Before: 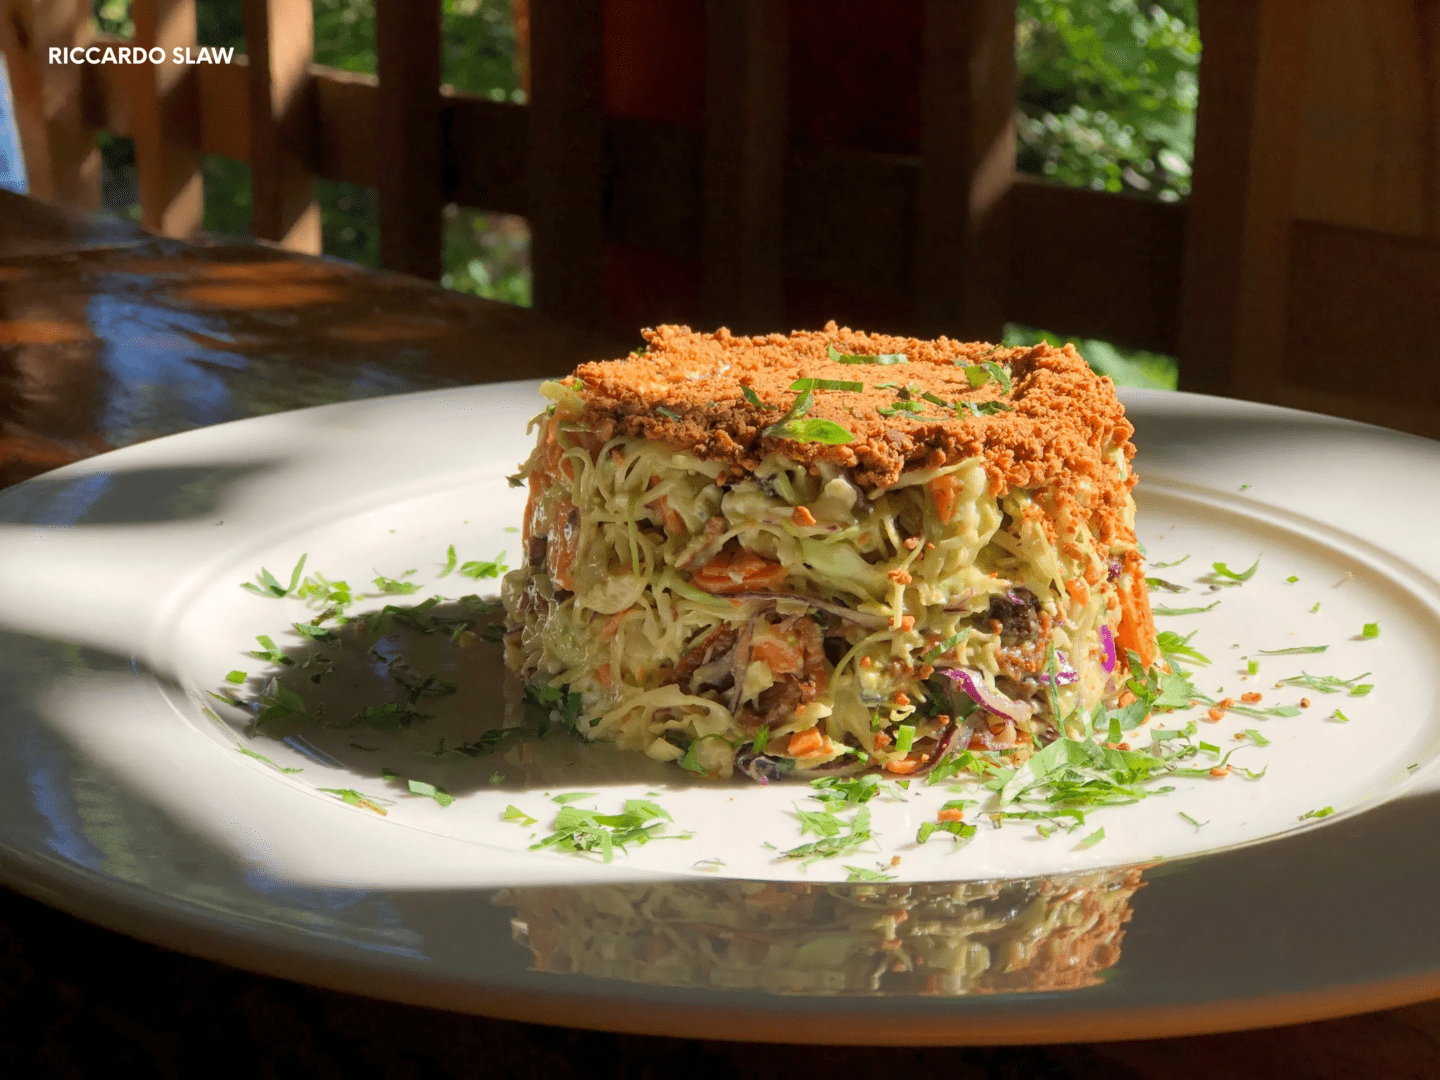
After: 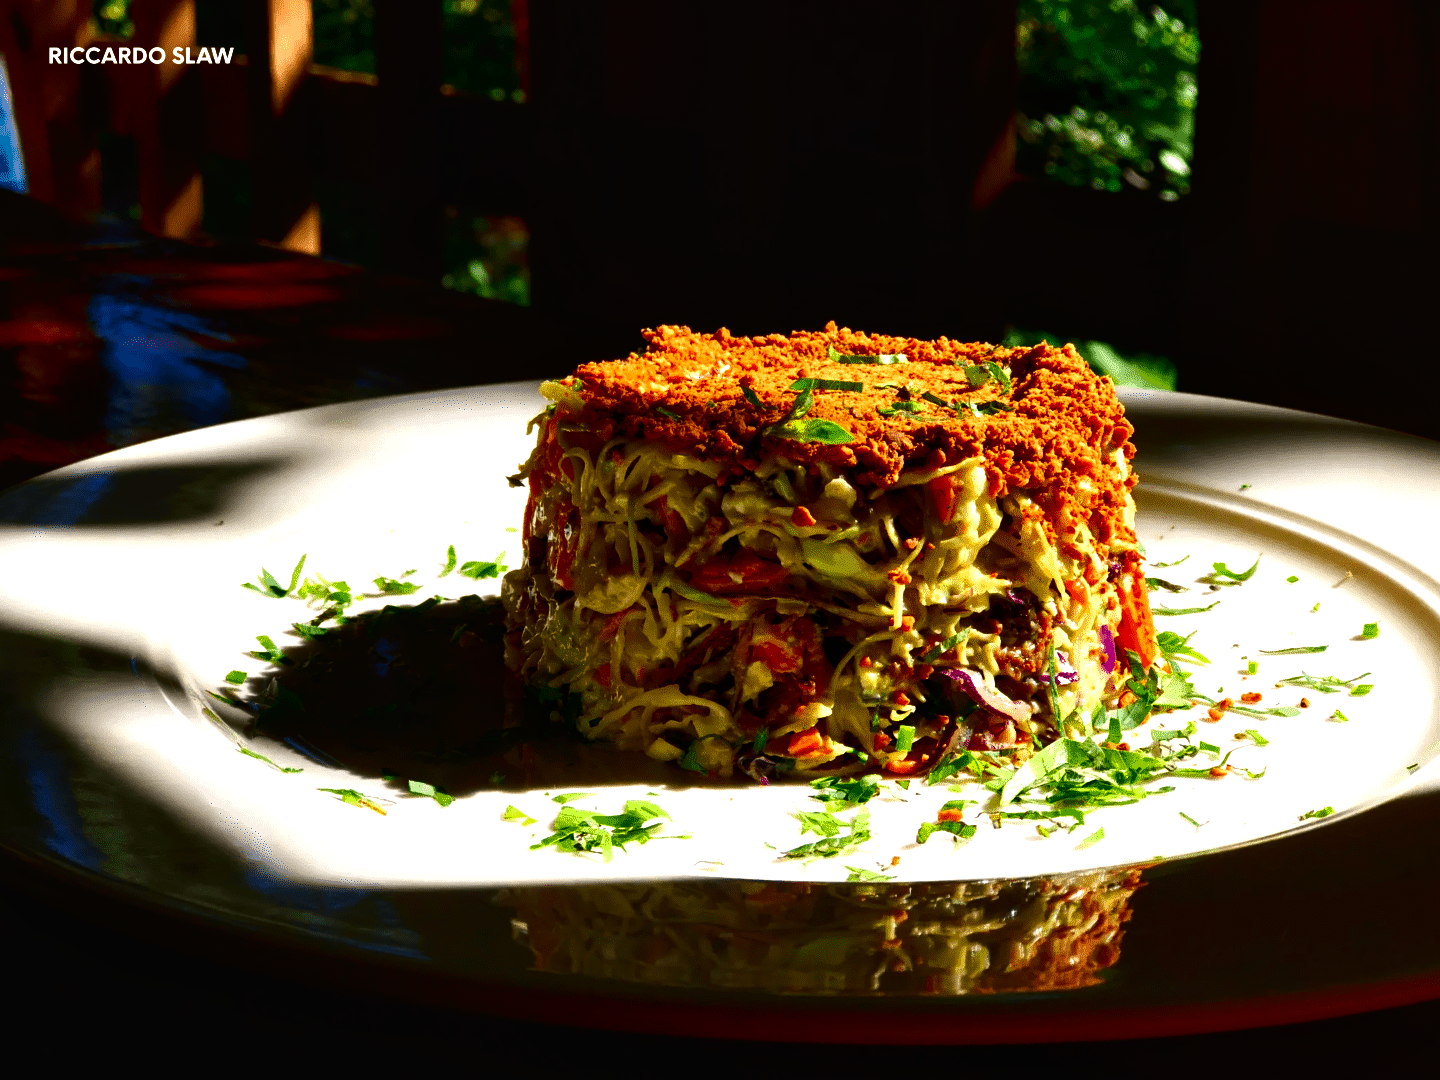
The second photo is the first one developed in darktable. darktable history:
base curve: curves: ch0 [(0, 0.02) (0.083, 0.036) (1, 1)], preserve colors none
contrast brightness saturation: contrast 0.085, brightness -0.602, saturation 0.174
exposure: exposure 0.632 EV, compensate highlight preservation false
local contrast: mode bilateral grid, contrast 20, coarseness 50, detail 120%, midtone range 0.2
